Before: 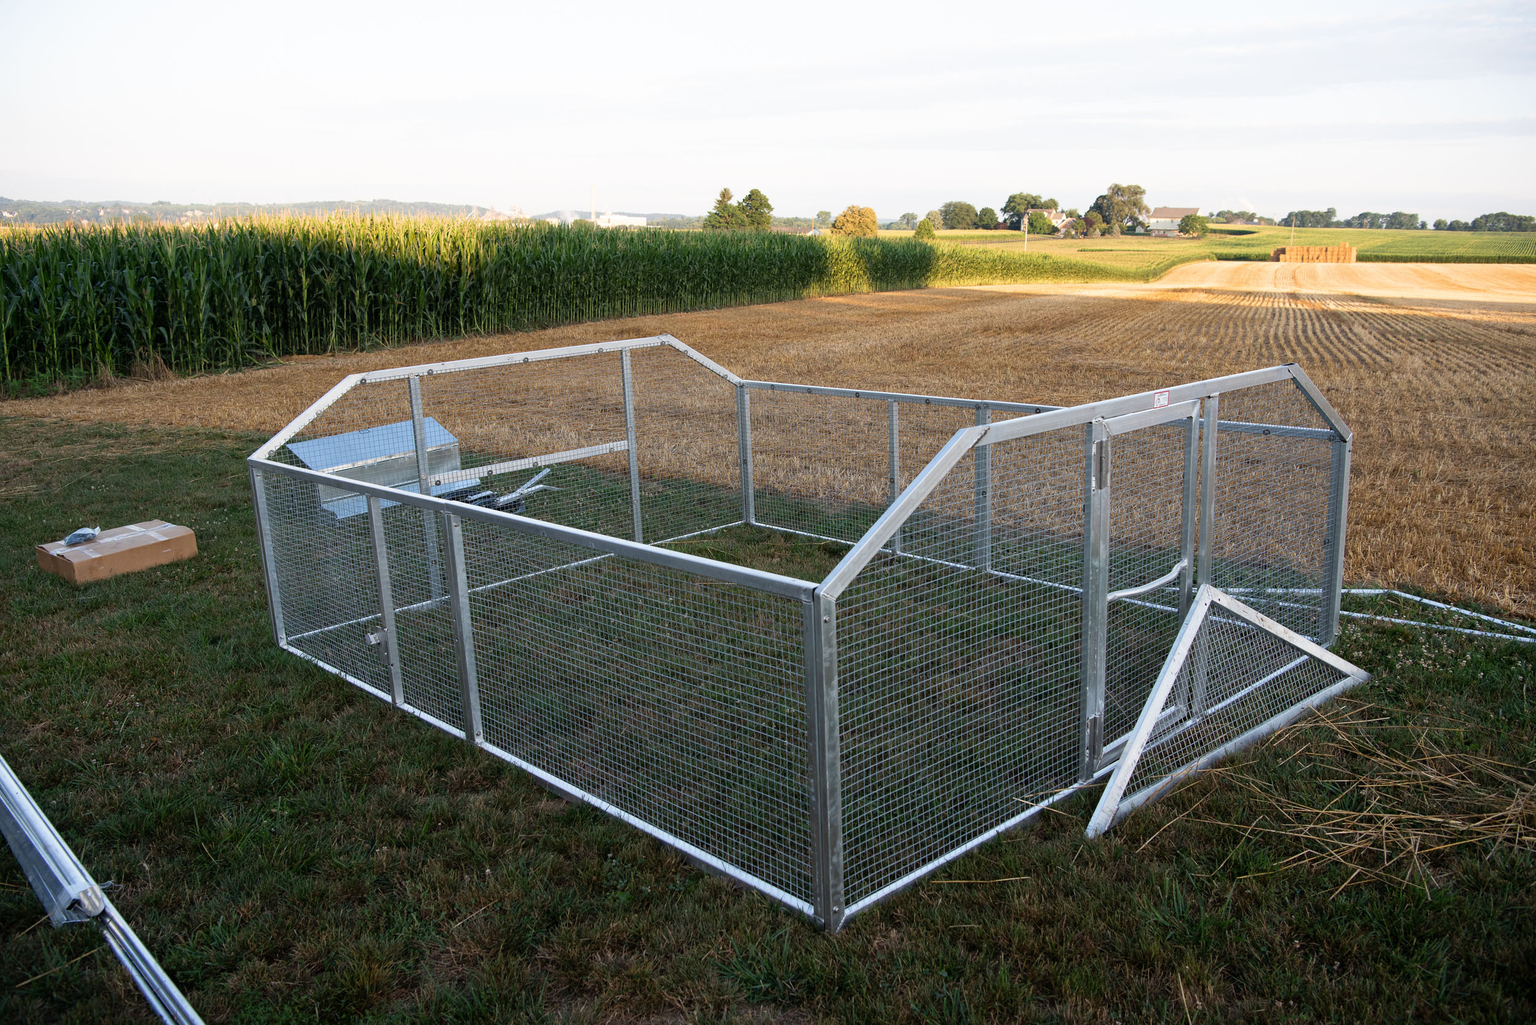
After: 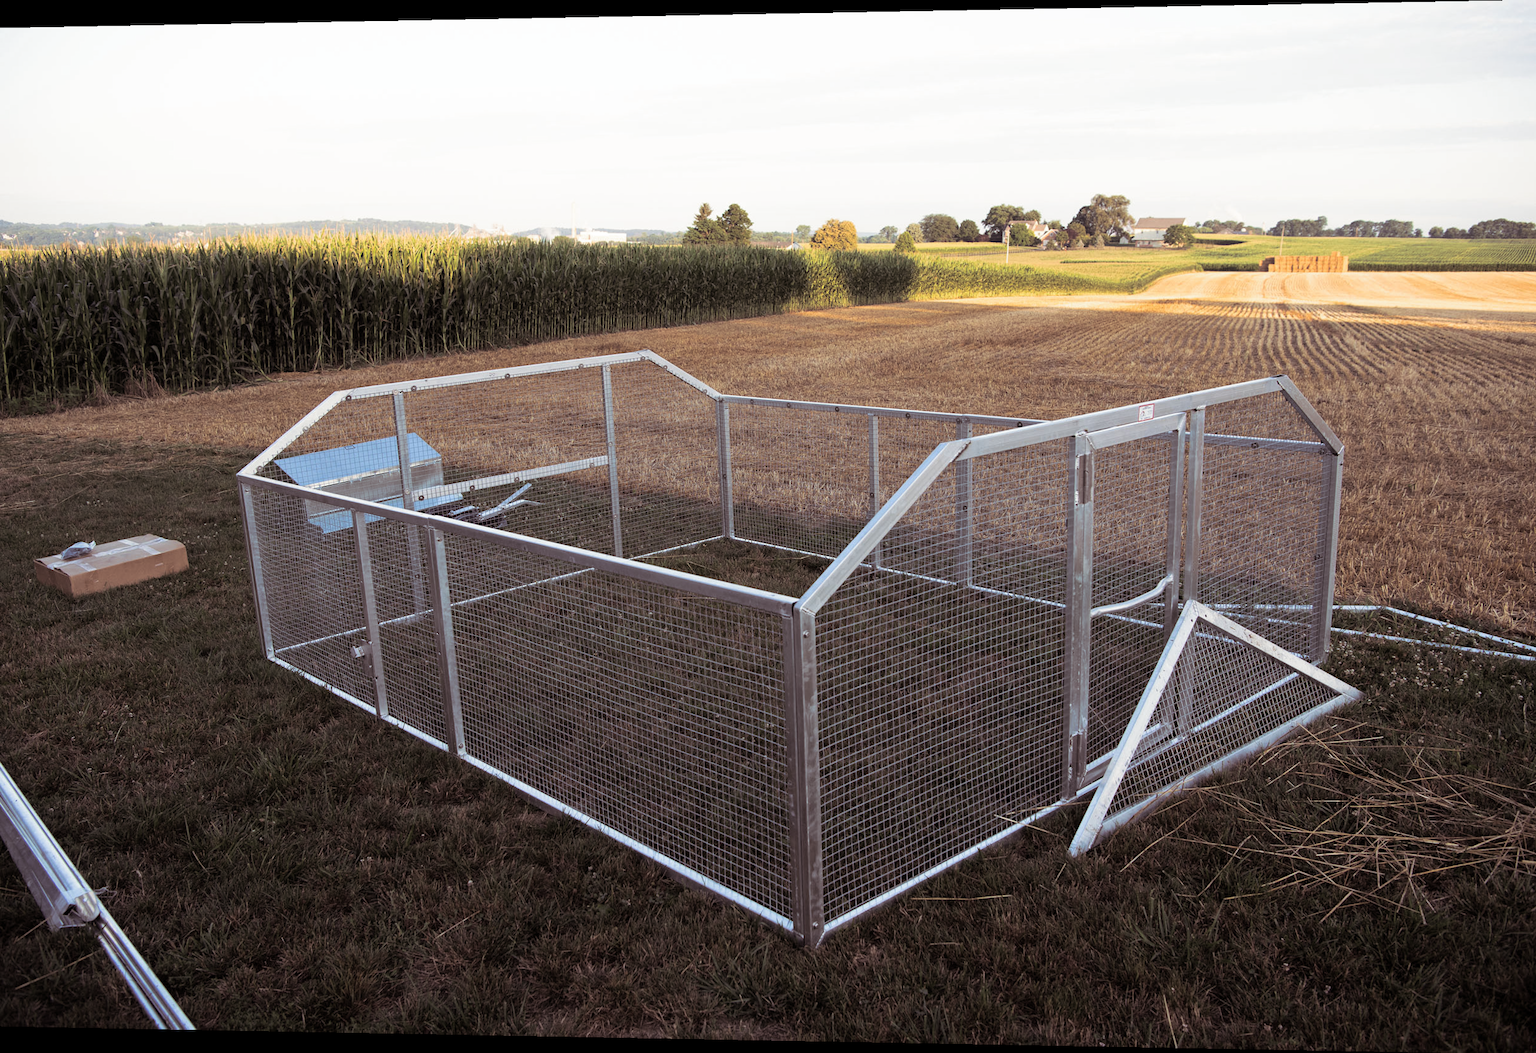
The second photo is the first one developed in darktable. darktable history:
rotate and perspective: lens shift (horizontal) -0.055, automatic cropping off
split-toning: shadows › saturation 0.24, highlights › hue 54°, highlights › saturation 0.24
